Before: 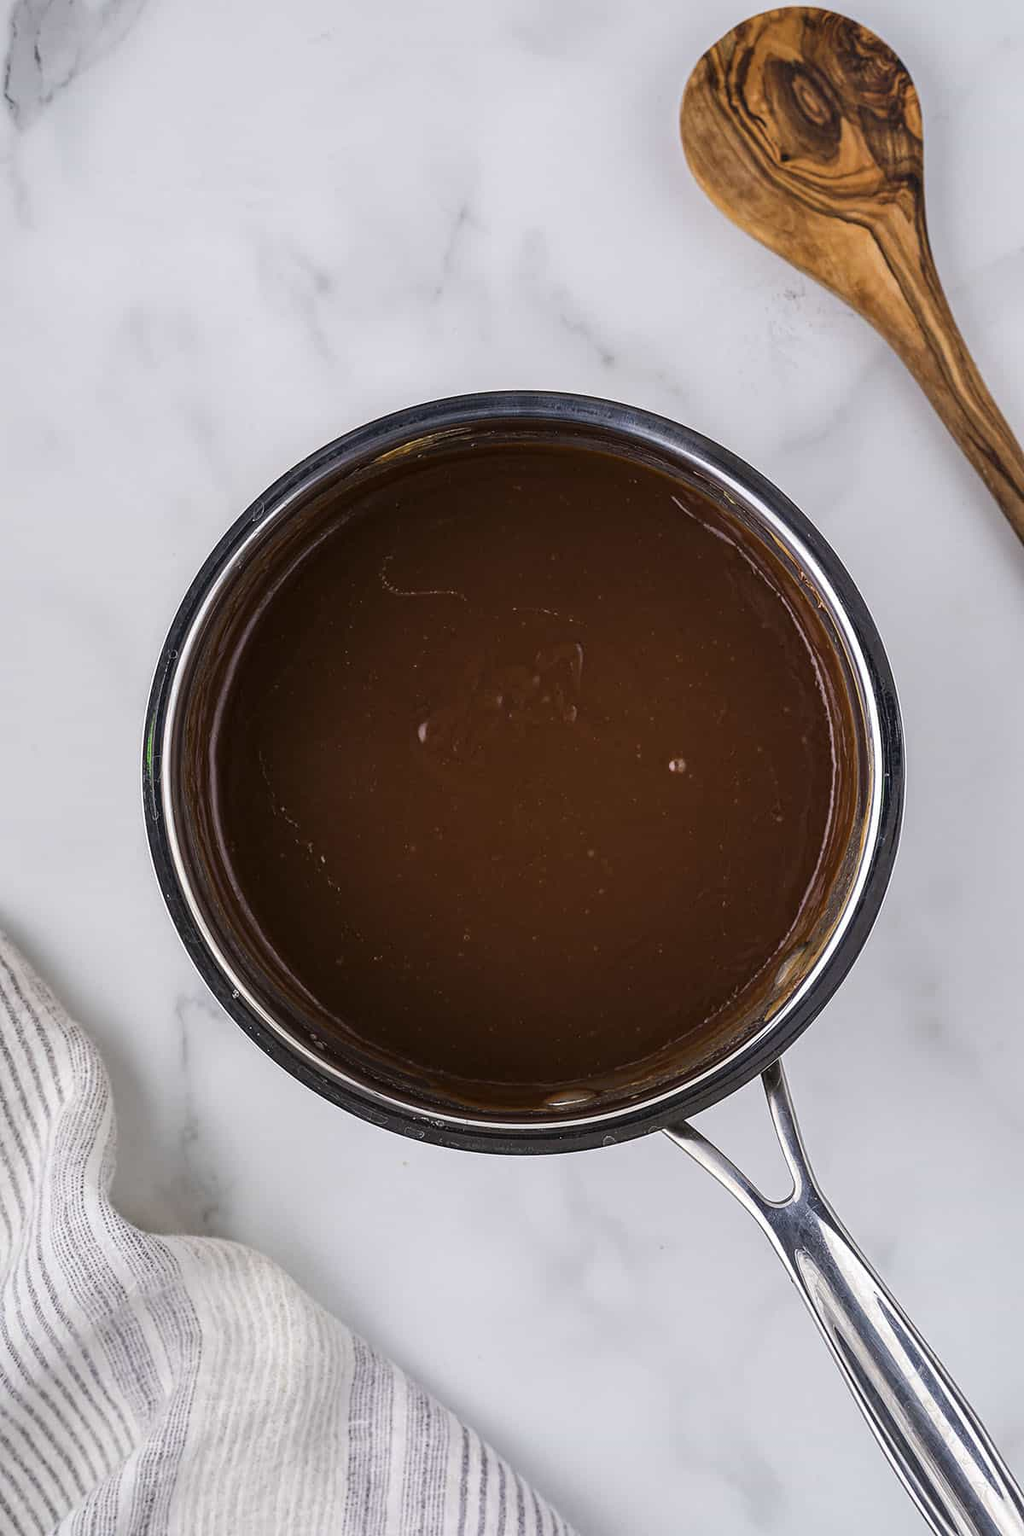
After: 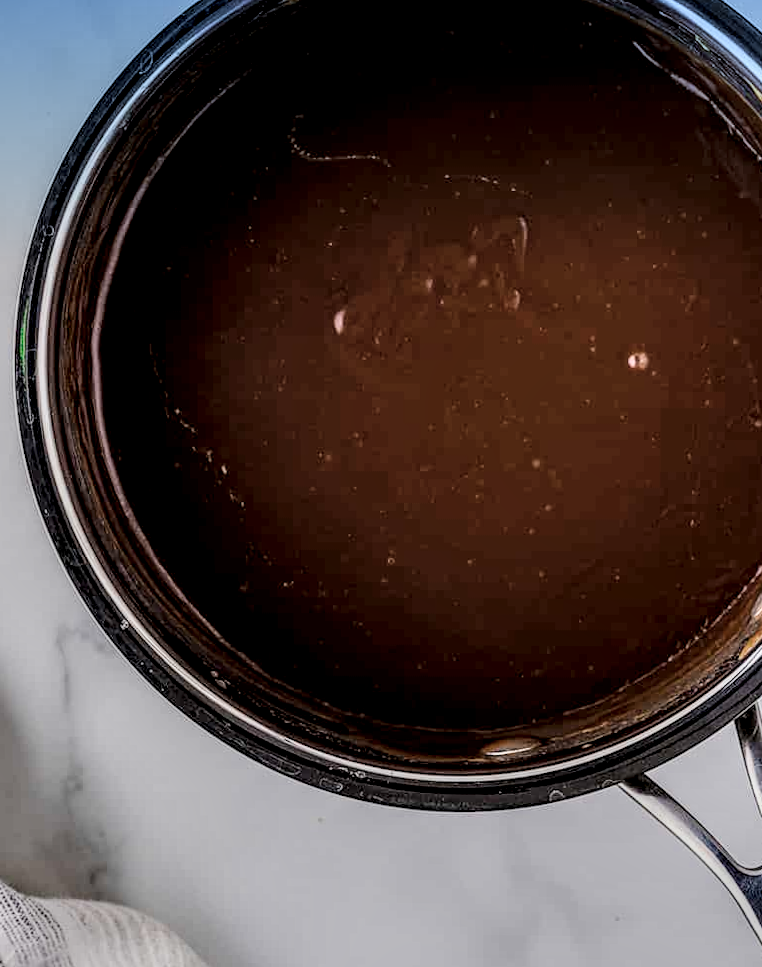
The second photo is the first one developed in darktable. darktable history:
exposure: compensate highlight preservation false
local contrast: highlights 19%, detail 186%
rotate and perspective: lens shift (vertical) 0.048, lens shift (horizontal) -0.024, automatic cropping off
graduated density: density 2.02 EV, hardness 44%, rotation 0.374°, offset 8.21, hue 208.8°, saturation 97%
crop: left 13.312%, top 31.28%, right 24.627%, bottom 15.582%
filmic rgb: black relative exposure -7.32 EV, white relative exposure 5.09 EV, hardness 3.2
